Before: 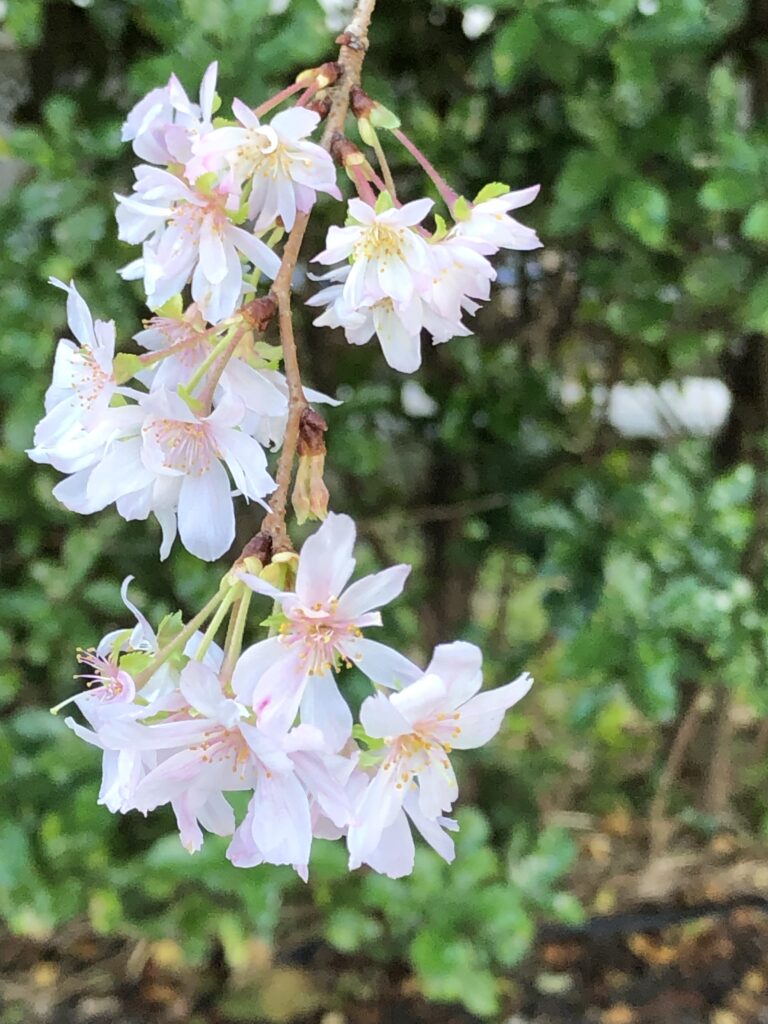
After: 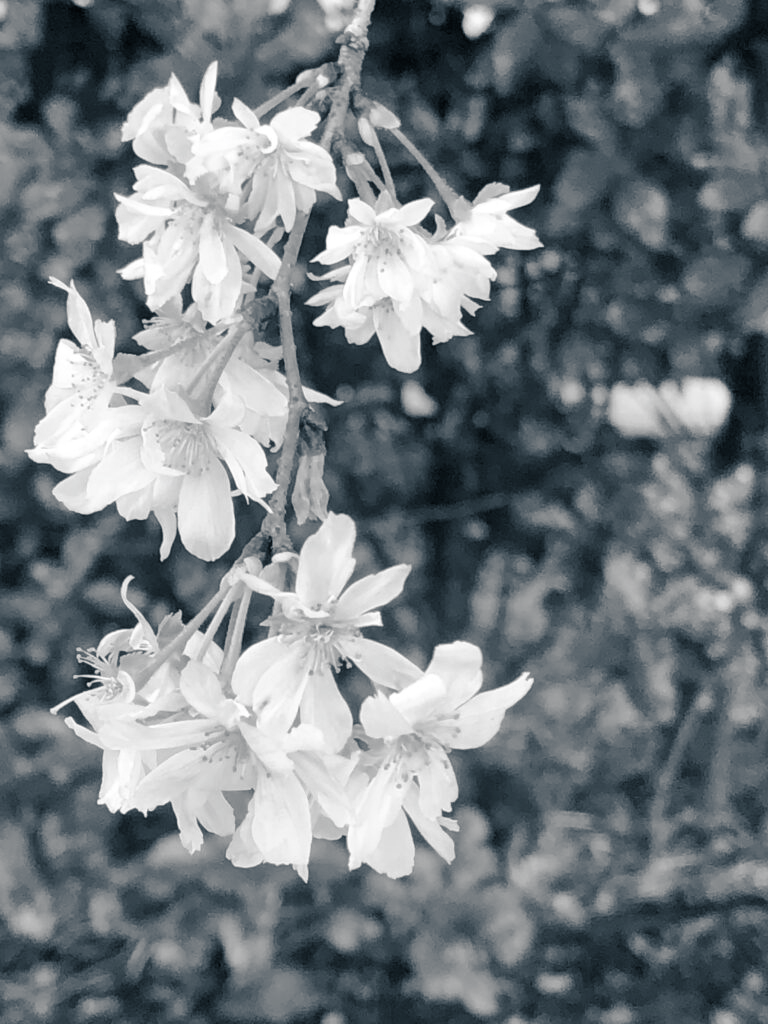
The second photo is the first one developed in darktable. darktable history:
color balance rgb: shadows lift › chroma 7.581%, shadows lift › hue 244.88°, perceptual saturation grading › global saturation 20%, perceptual saturation grading › highlights -24.854%, perceptual saturation grading › shadows 24.302%
color calibration: output gray [0.28, 0.41, 0.31, 0], illuminant Planckian (black body), x 0.378, y 0.375, temperature 4027.33 K, saturation algorithm version 1 (2020)
